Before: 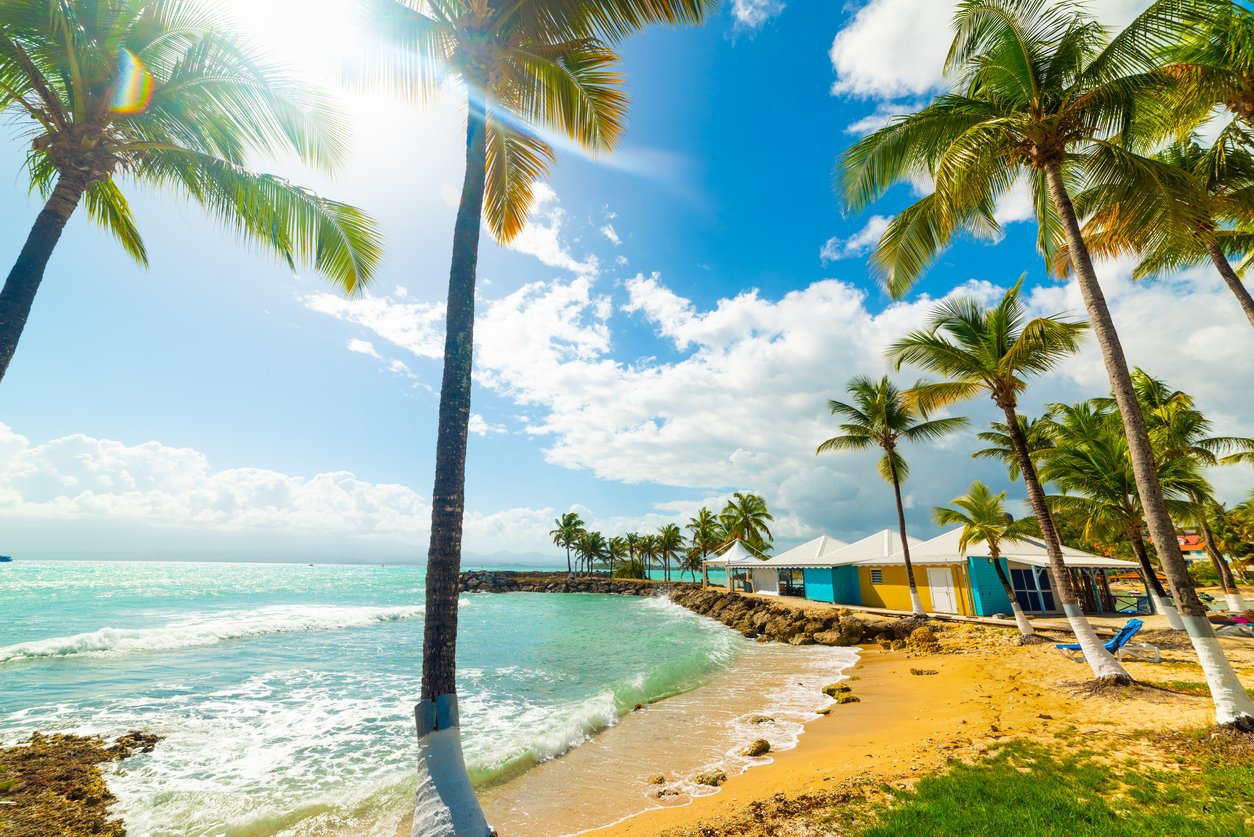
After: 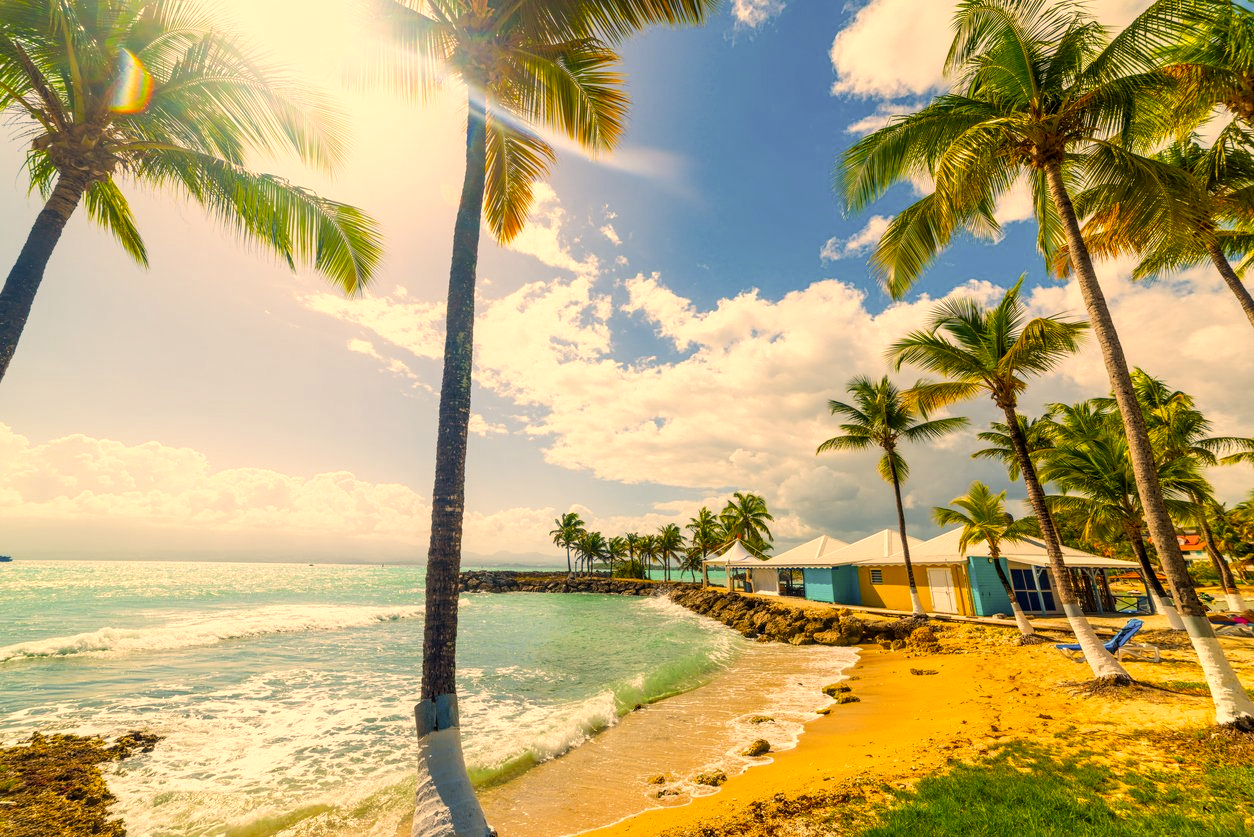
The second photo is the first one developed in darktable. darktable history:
color correction: highlights a* 15, highlights b* 31.55
local contrast: on, module defaults
